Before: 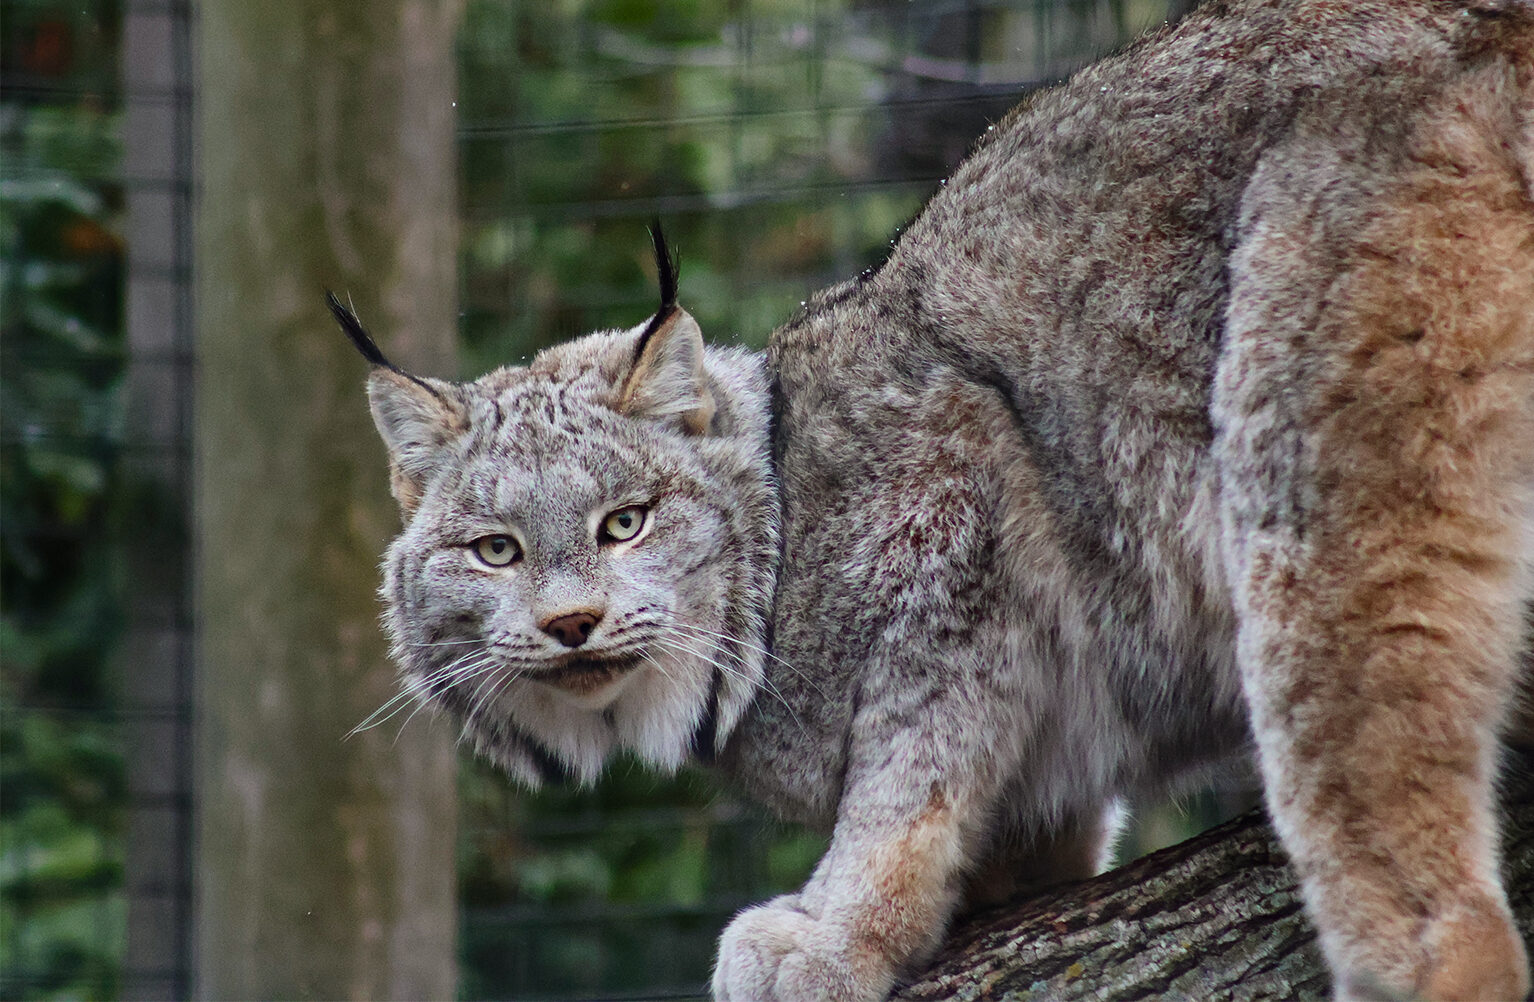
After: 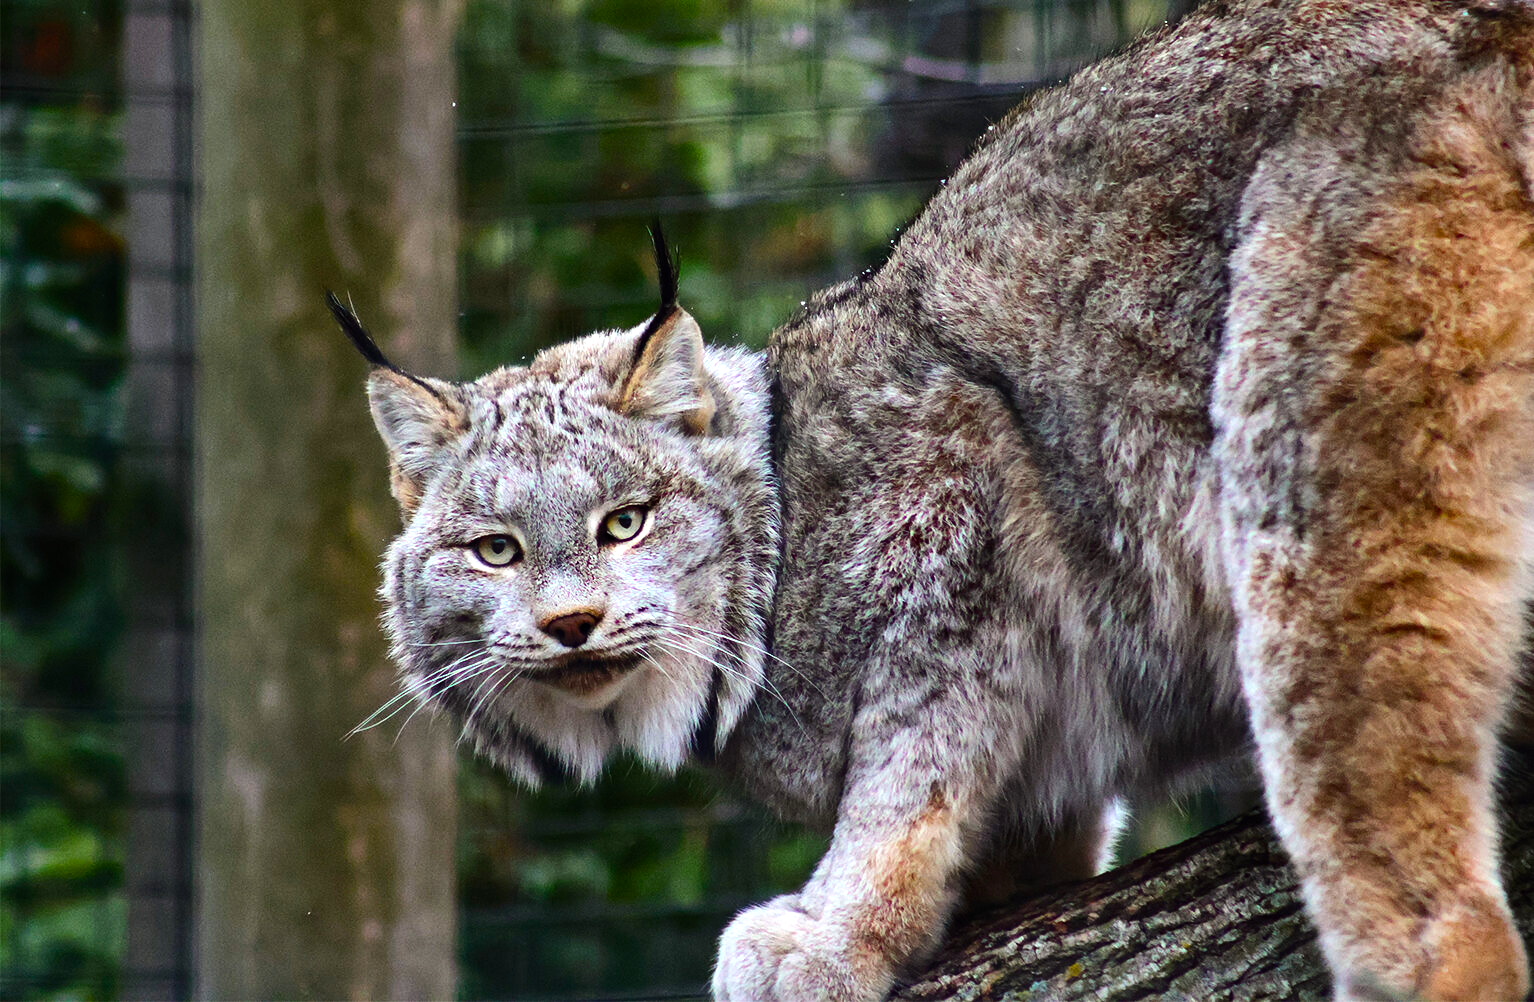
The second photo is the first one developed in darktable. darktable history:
tone equalizer: -8 EV -0.75 EV, -7 EV -0.7 EV, -6 EV -0.6 EV, -5 EV -0.4 EV, -3 EV 0.4 EV, -2 EV 0.6 EV, -1 EV 0.7 EV, +0 EV 0.75 EV, edges refinement/feathering 500, mask exposure compensation -1.57 EV, preserve details no
color balance rgb: linear chroma grading › global chroma 15%, perceptual saturation grading › global saturation 30%
